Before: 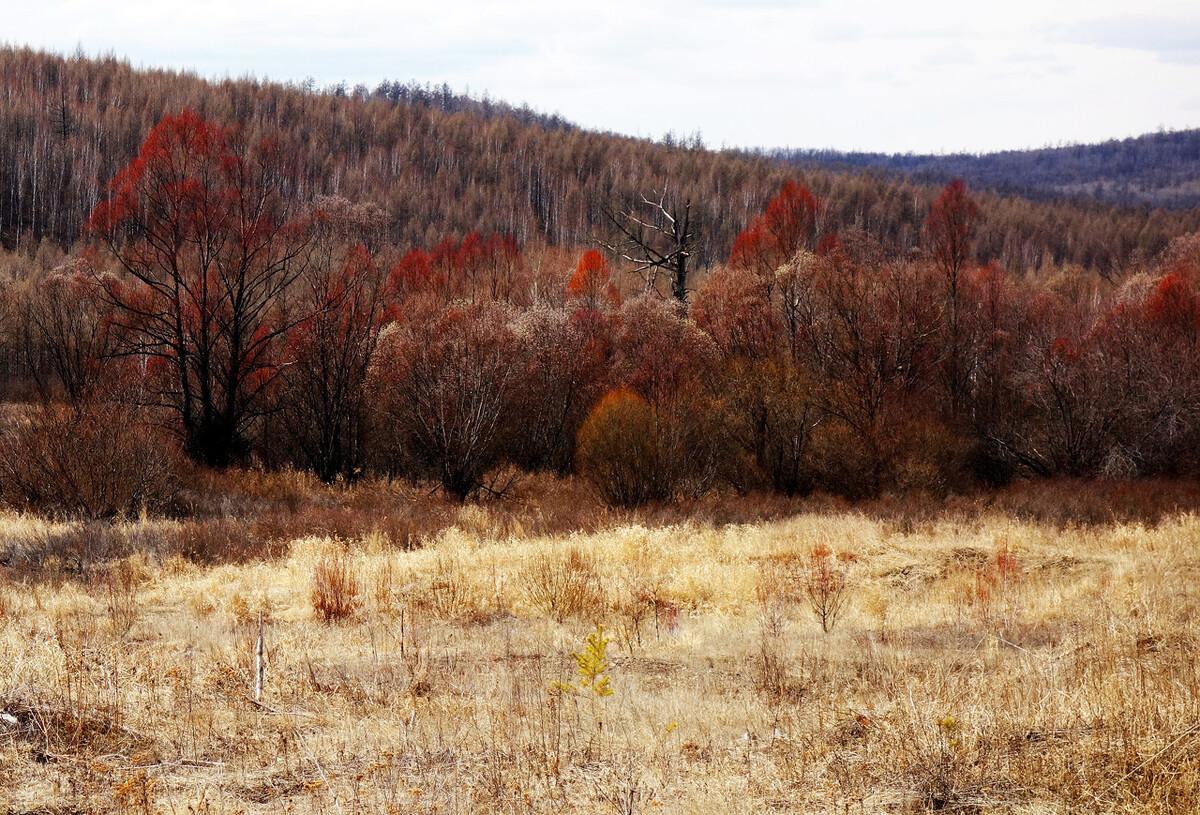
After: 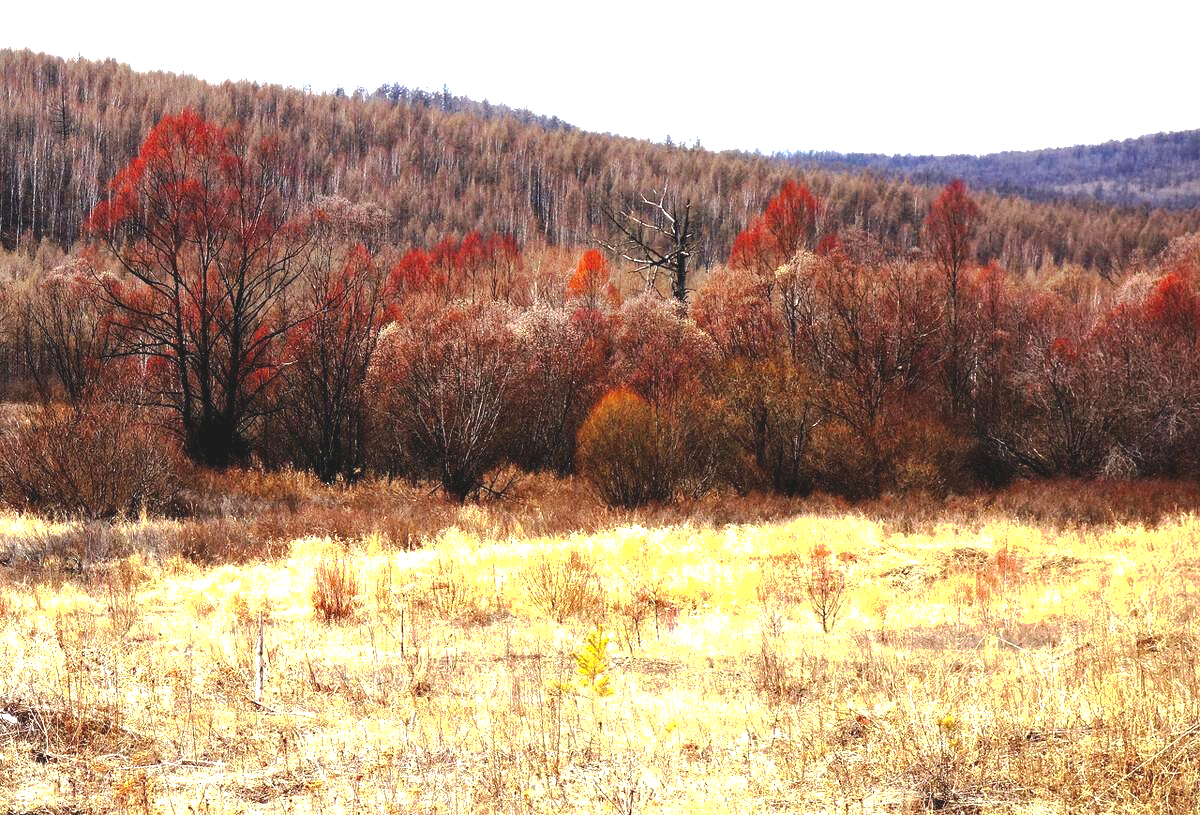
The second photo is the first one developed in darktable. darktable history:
exposure: black level correction 0, exposure 1.438 EV, compensate highlight preservation false
tone curve: curves: ch0 [(0, 0) (0.003, 0.098) (0.011, 0.099) (0.025, 0.103) (0.044, 0.114) (0.069, 0.13) (0.1, 0.142) (0.136, 0.161) (0.177, 0.189) (0.224, 0.224) (0.277, 0.266) (0.335, 0.32) (0.399, 0.38) (0.468, 0.45) (0.543, 0.522) (0.623, 0.598) (0.709, 0.669) (0.801, 0.731) (0.898, 0.786) (1, 1)], preserve colors none
vignetting: fall-off start 100.26%, center (-0.035, 0.145), dithering 8-bit output
